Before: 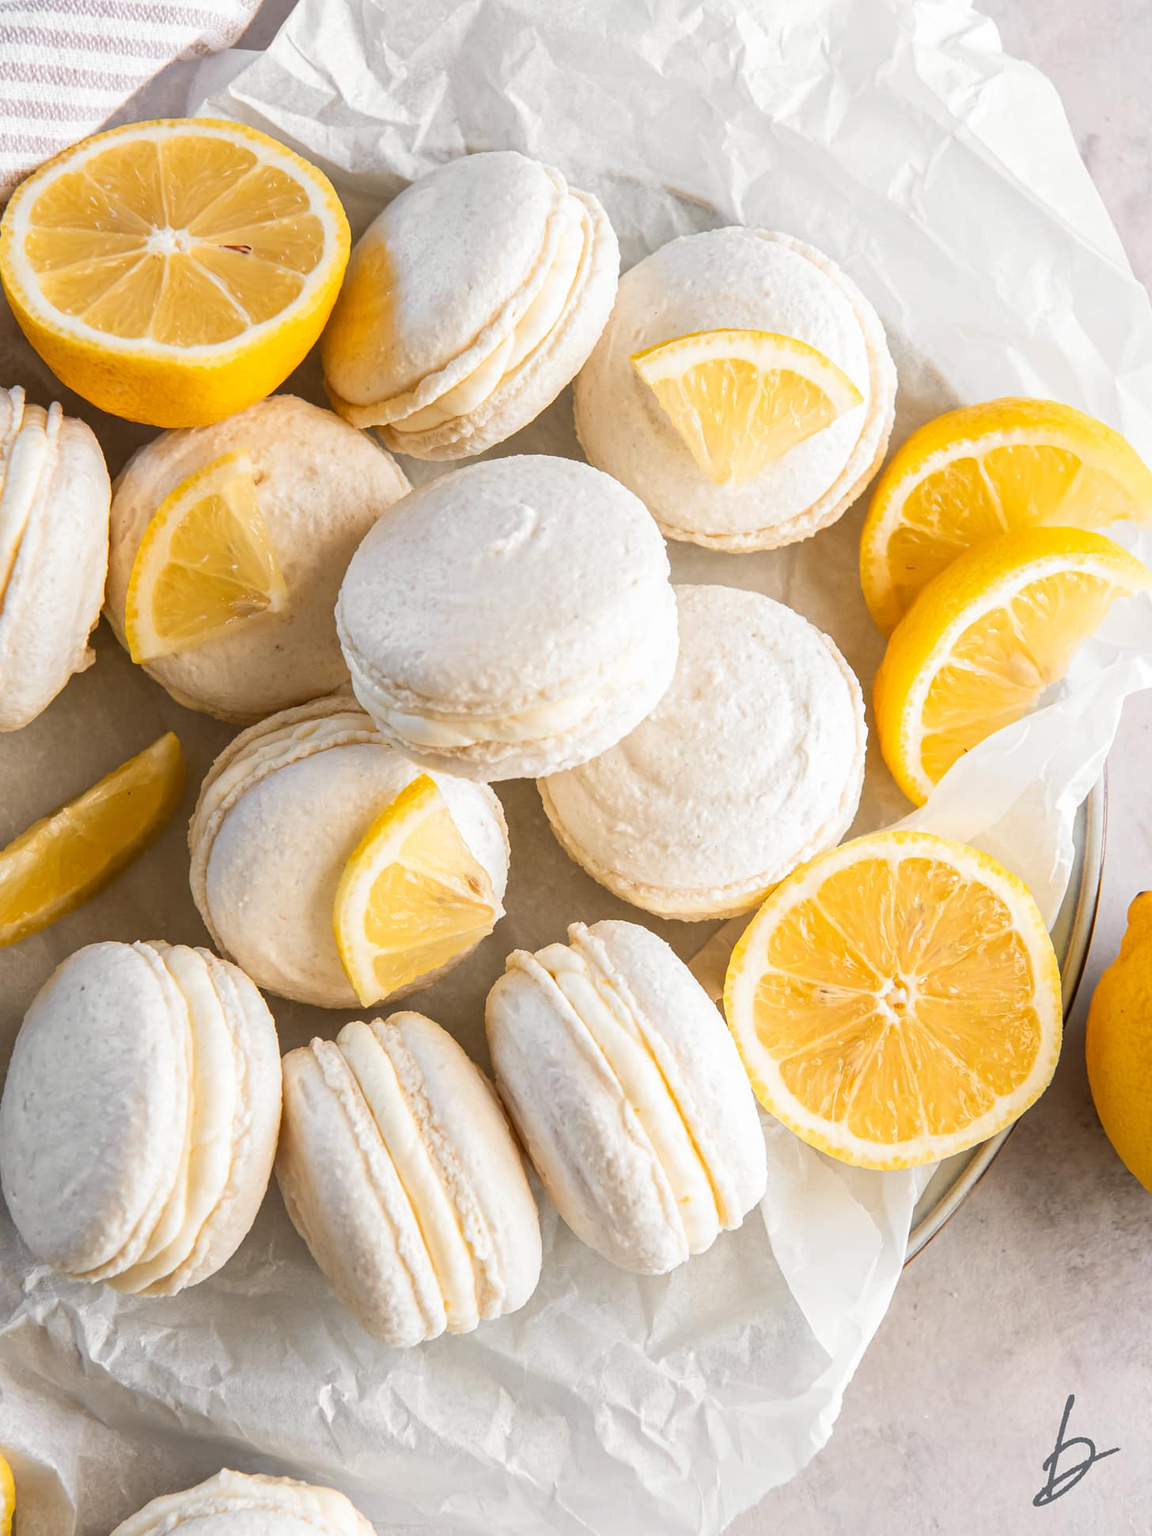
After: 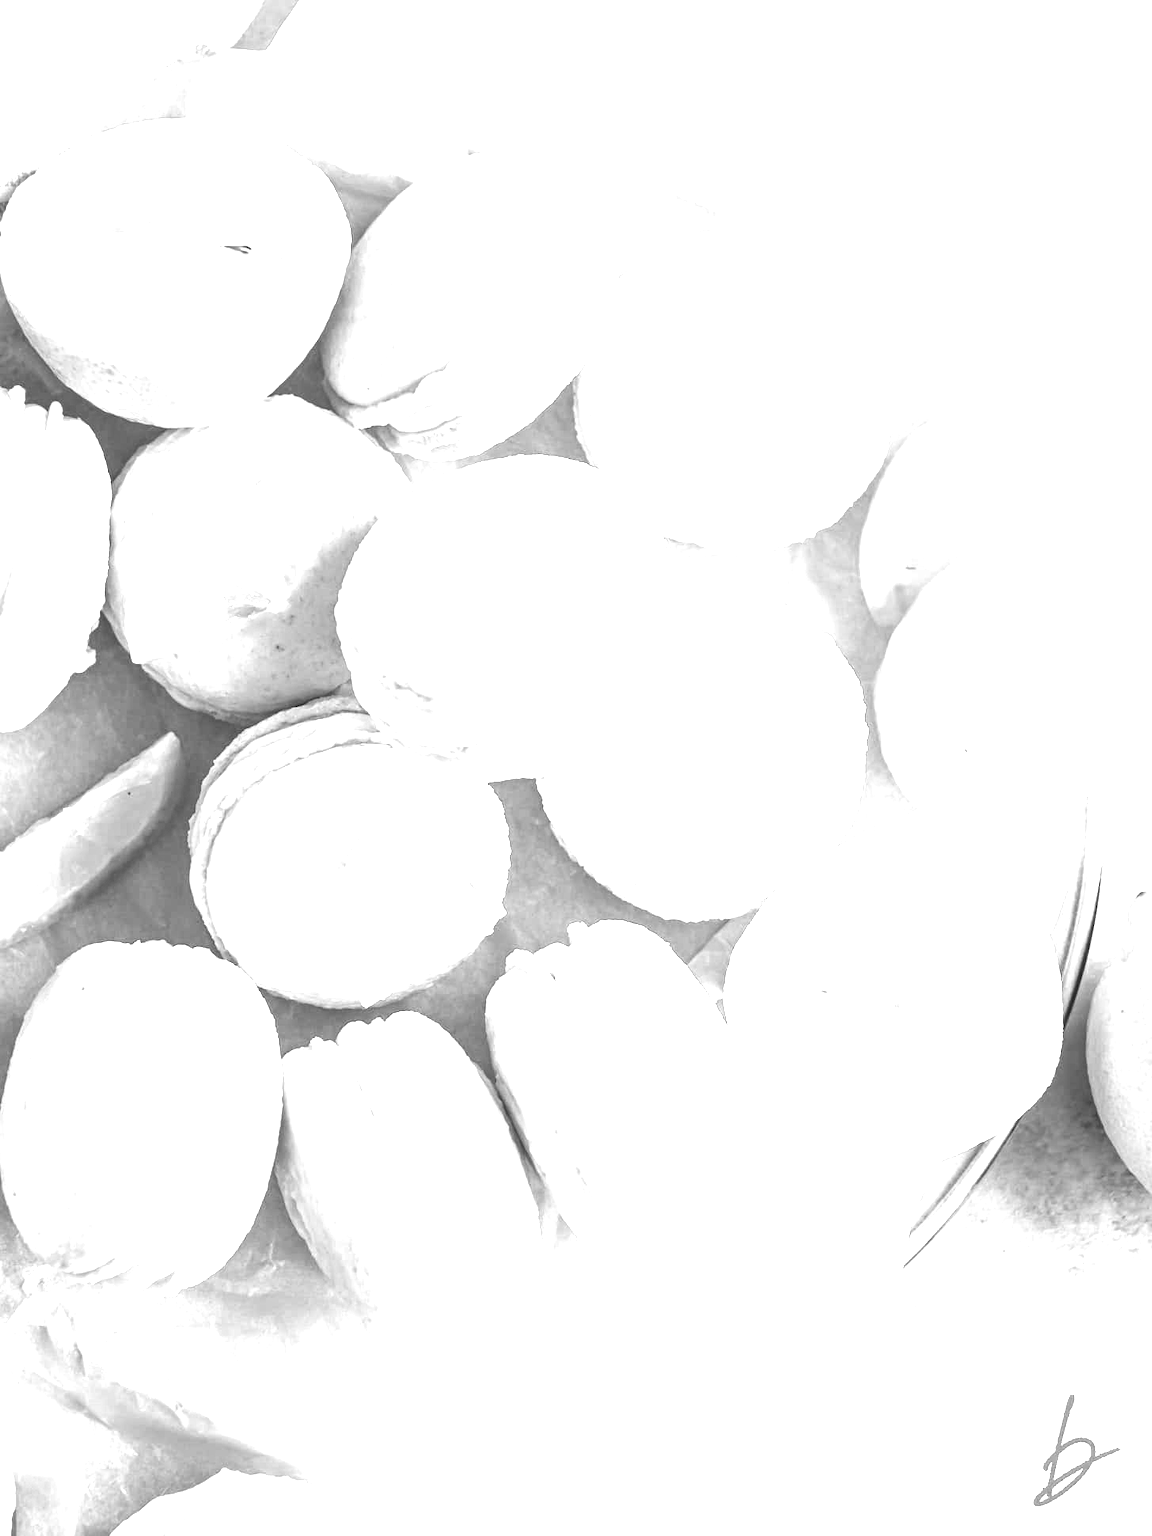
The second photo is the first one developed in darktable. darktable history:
color balance rgb: linear chroma grading › shadows 32%, linear chroma grading › global chroma -2%, linear chroma grading › mid-tones 4%, perceptual saturation grading › global saturation -2%, perceptual saturation grading › highlights -8%, perceptual saturation grading › mid-tones 8%, perceptual saturation grading › shadows 4%, perceptual brilliance grading › highlights 8%, perceptual brilliance grading › mid-tones 4%, perceptual brilliance grading › shadows 2%, global vibrance 16%, saturation formula JzAzBz (2021)
color zones: curves: ch0 [(0.002, 0.593) (0.143, 0.417) (0.285, 0.541) (0.455, 0.289) (0.608, 0.327) (0.727, 0.283) (0.869, 0.571) (1, 0.603)]; ch1 [(0, 0) (0.143, 0) (0.286, 0) (0.429, 0) (0.571, 0) (0.714, 0) (0.857, 0)]
exposure: black level correction 0, exposure 1.55 EV, compensate exposure bias true, compensate highlight preservation false
local contrast: on, module defaults
white balance: red 0.982, blue 1.018
contrast brightness saturation: contrast 0.06, brightness -0.01, saturation -0.23
